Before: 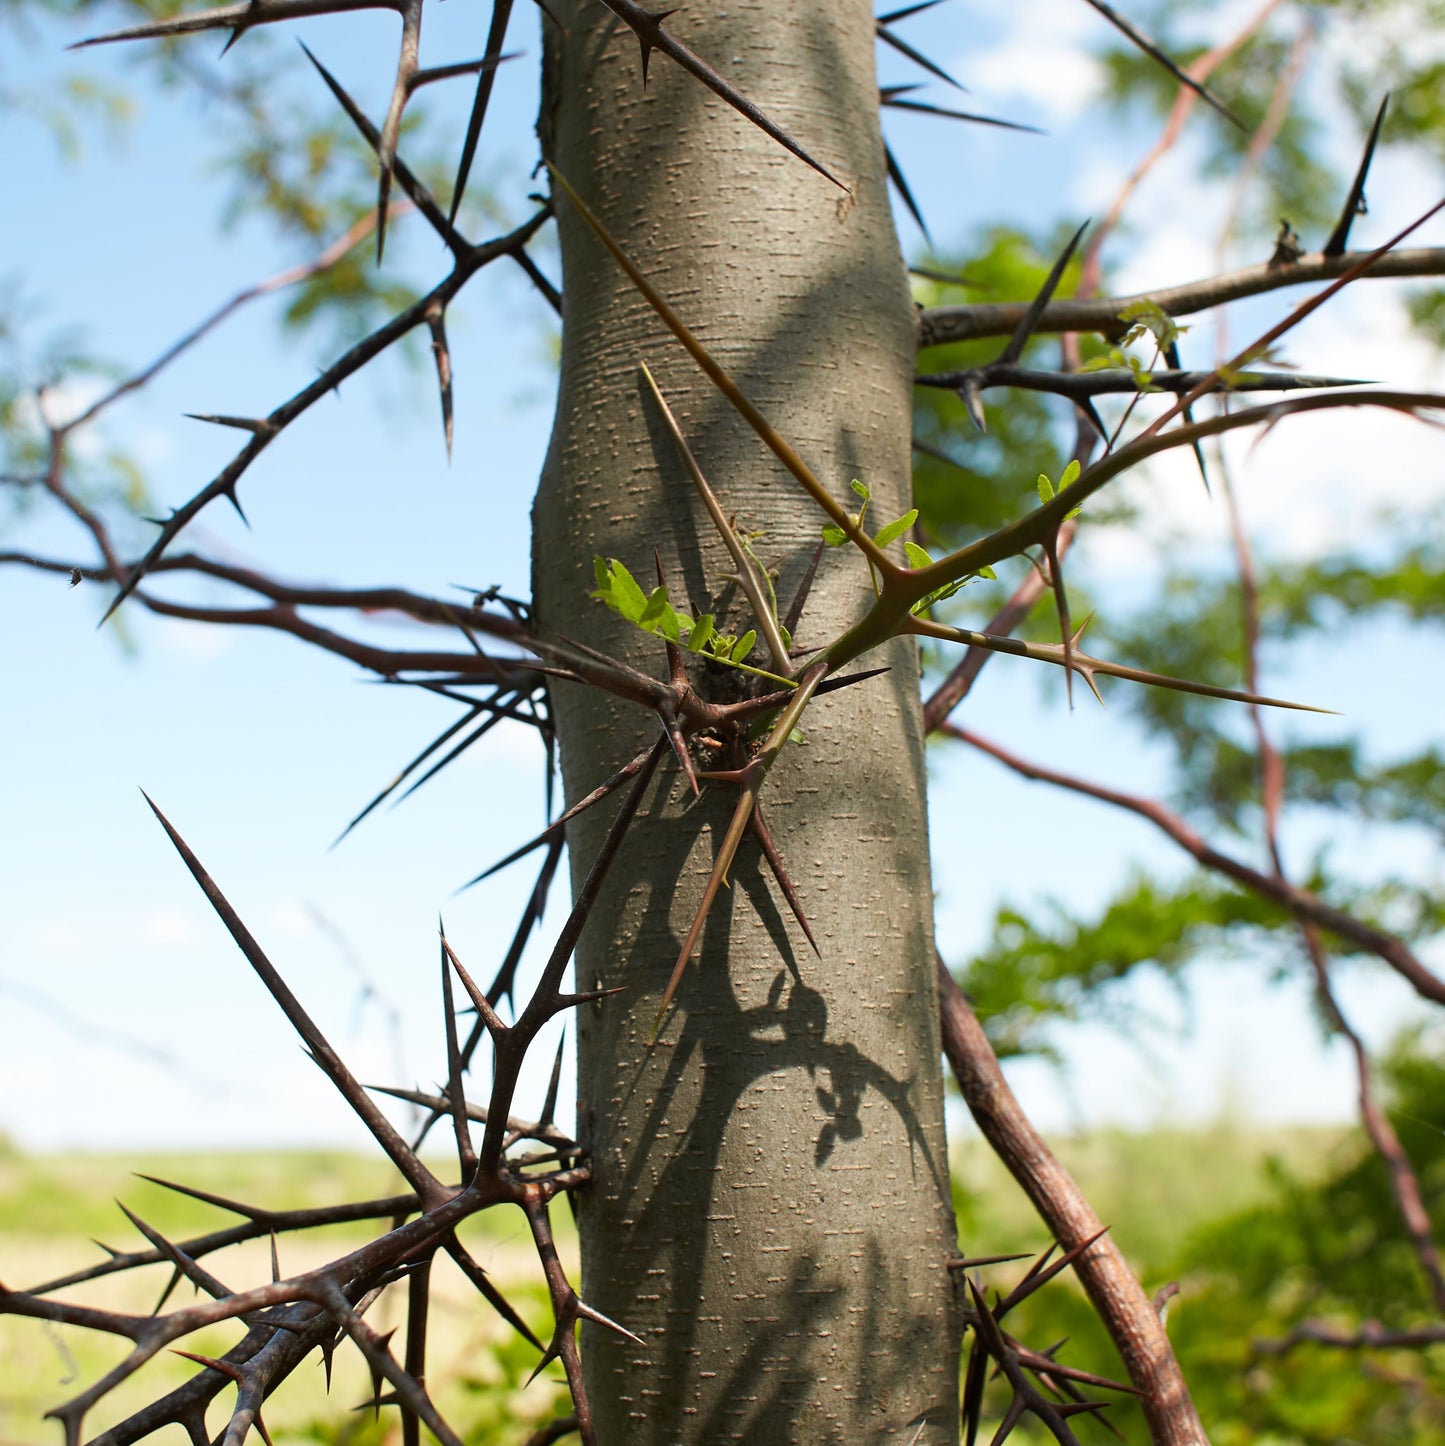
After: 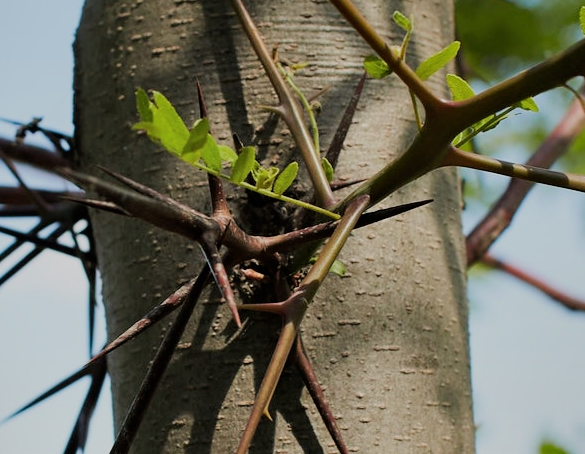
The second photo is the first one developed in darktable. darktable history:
crop: left 31.722%, top 32.41%, right 27.65%, bottom 36.116%
shadows and highlights: low approximation 0.01, soften with gaussian
filmic rgb: black relative exposure -7.21 EV, white relative exposure 5.35 EV, hardness 3.03
